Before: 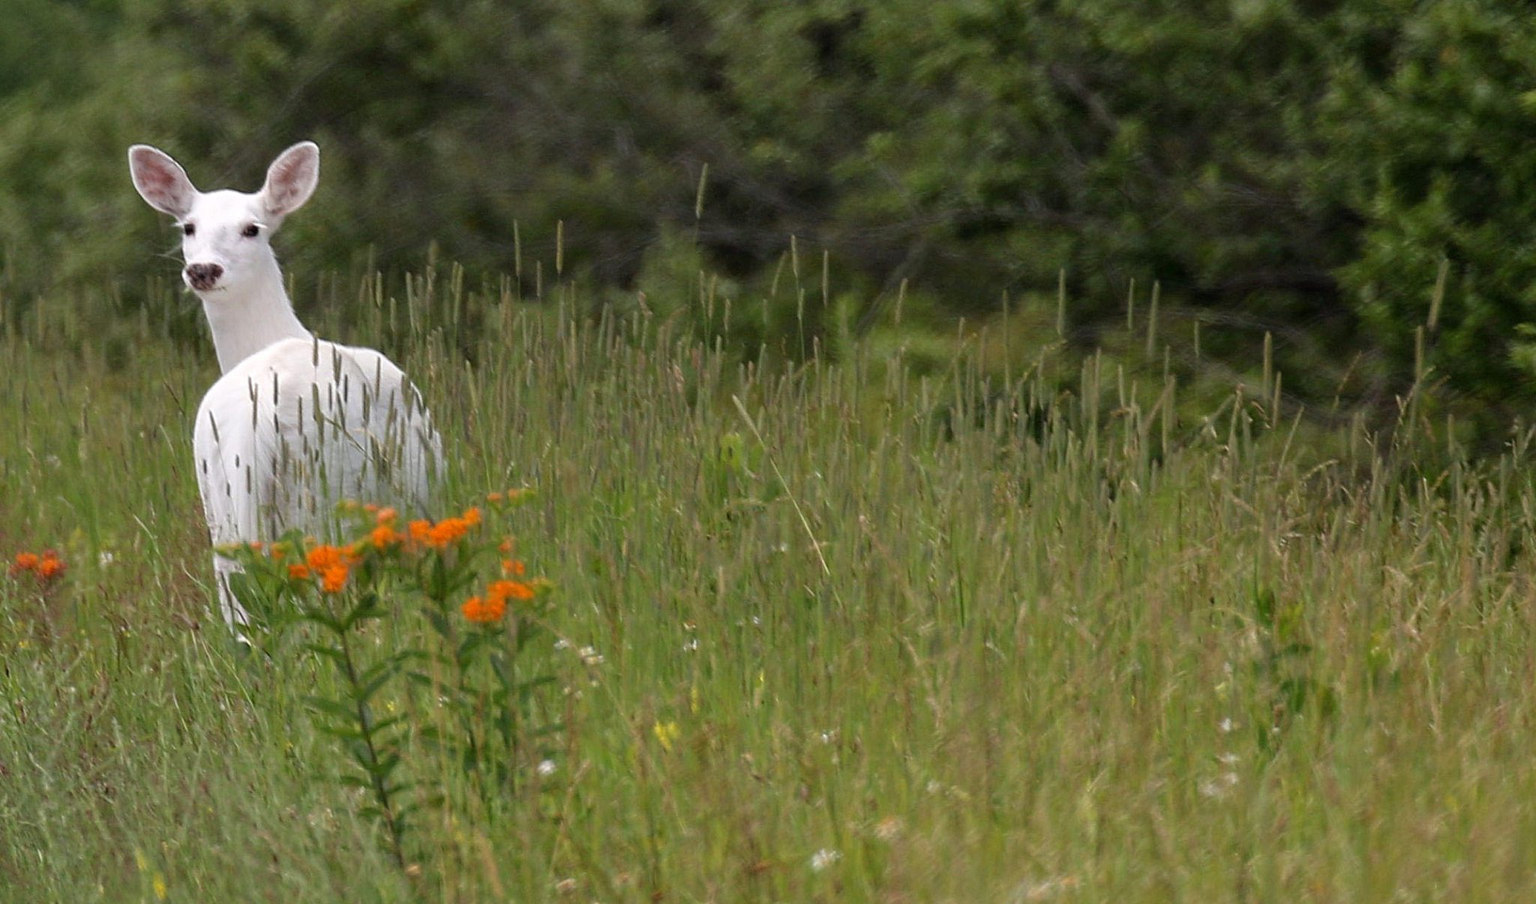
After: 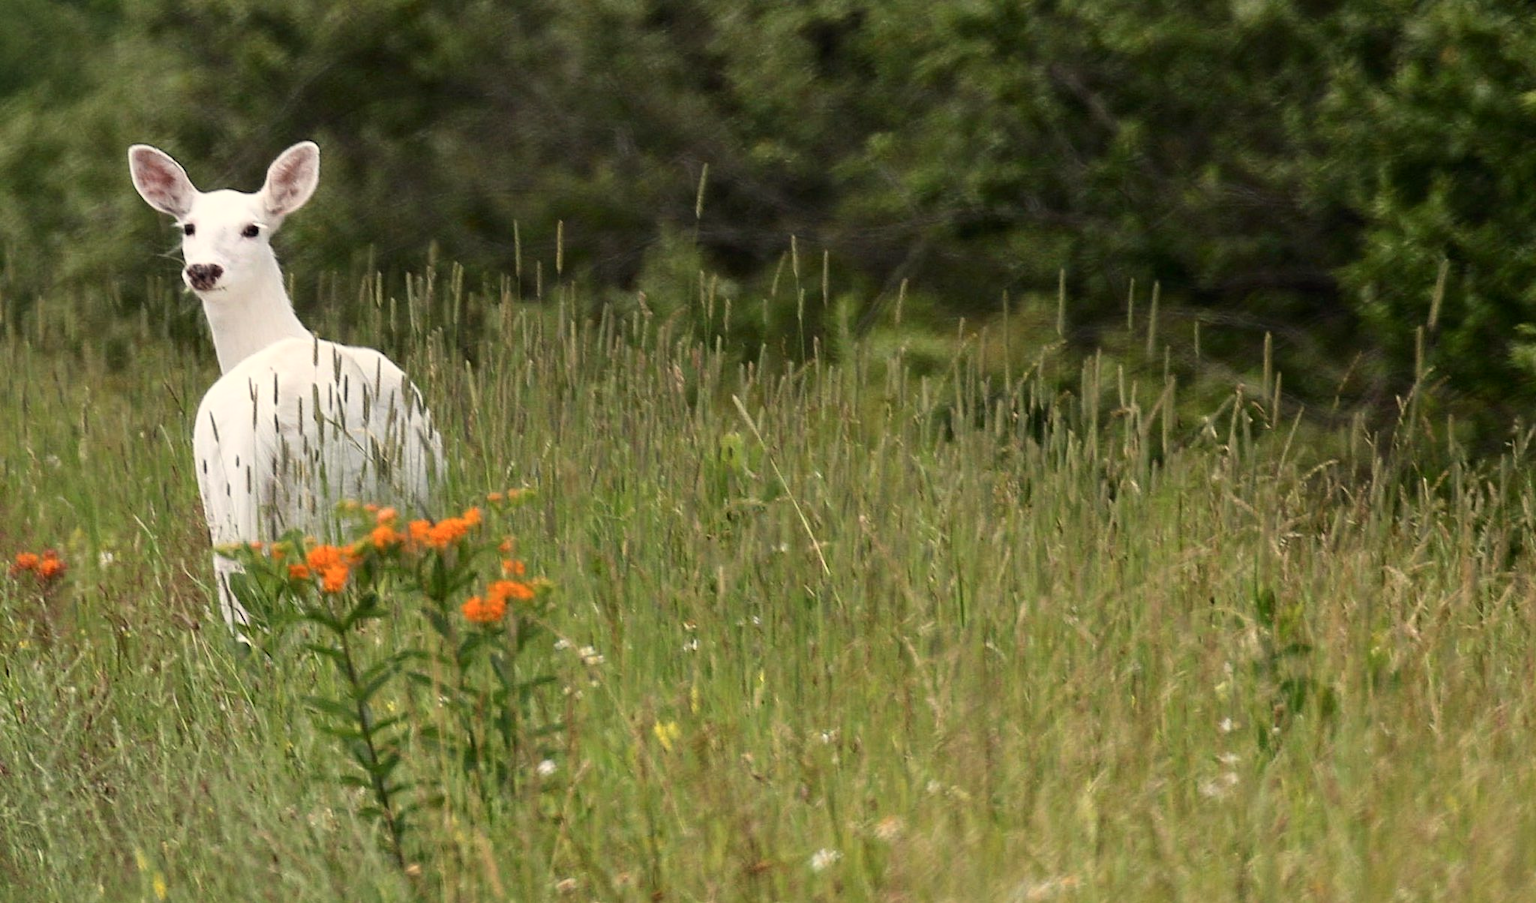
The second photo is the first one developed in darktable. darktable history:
contrast brightness saturation: contrast 0.24, brightness 0.09
white balance: red 1.029, blue 0.92
